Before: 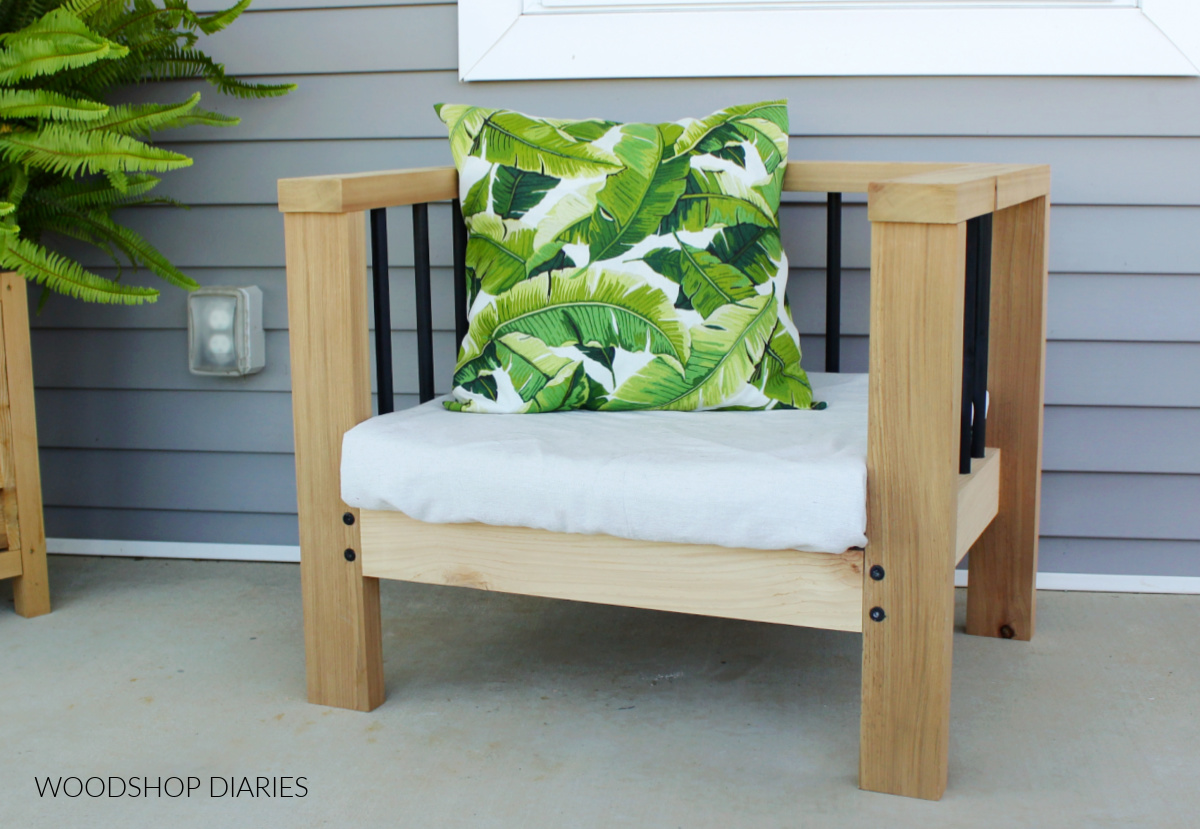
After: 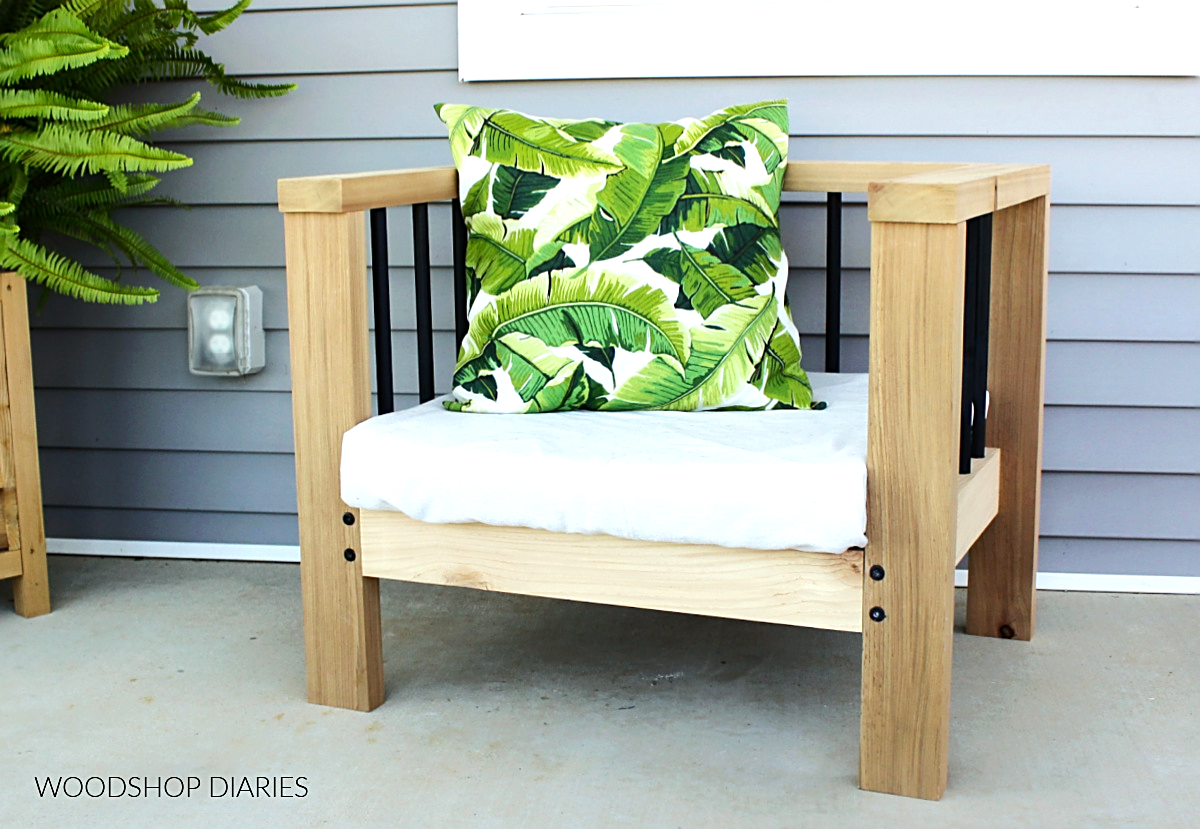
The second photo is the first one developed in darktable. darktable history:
sharpen: on, module defaults
tone equalizer: -8 EV -0.72 EV, -7 EV -0.734 EV, -6 EV -0.575 EV, -5 EV -0.386 EV, -3 EV 0.398 EV, -2 EV 0.6 EV, -1 EV 0.698 EV, +0 EV 0.779 EV, edges refinement/feathering 500, mask exposure compensation -1.57 EV, preserve details no
